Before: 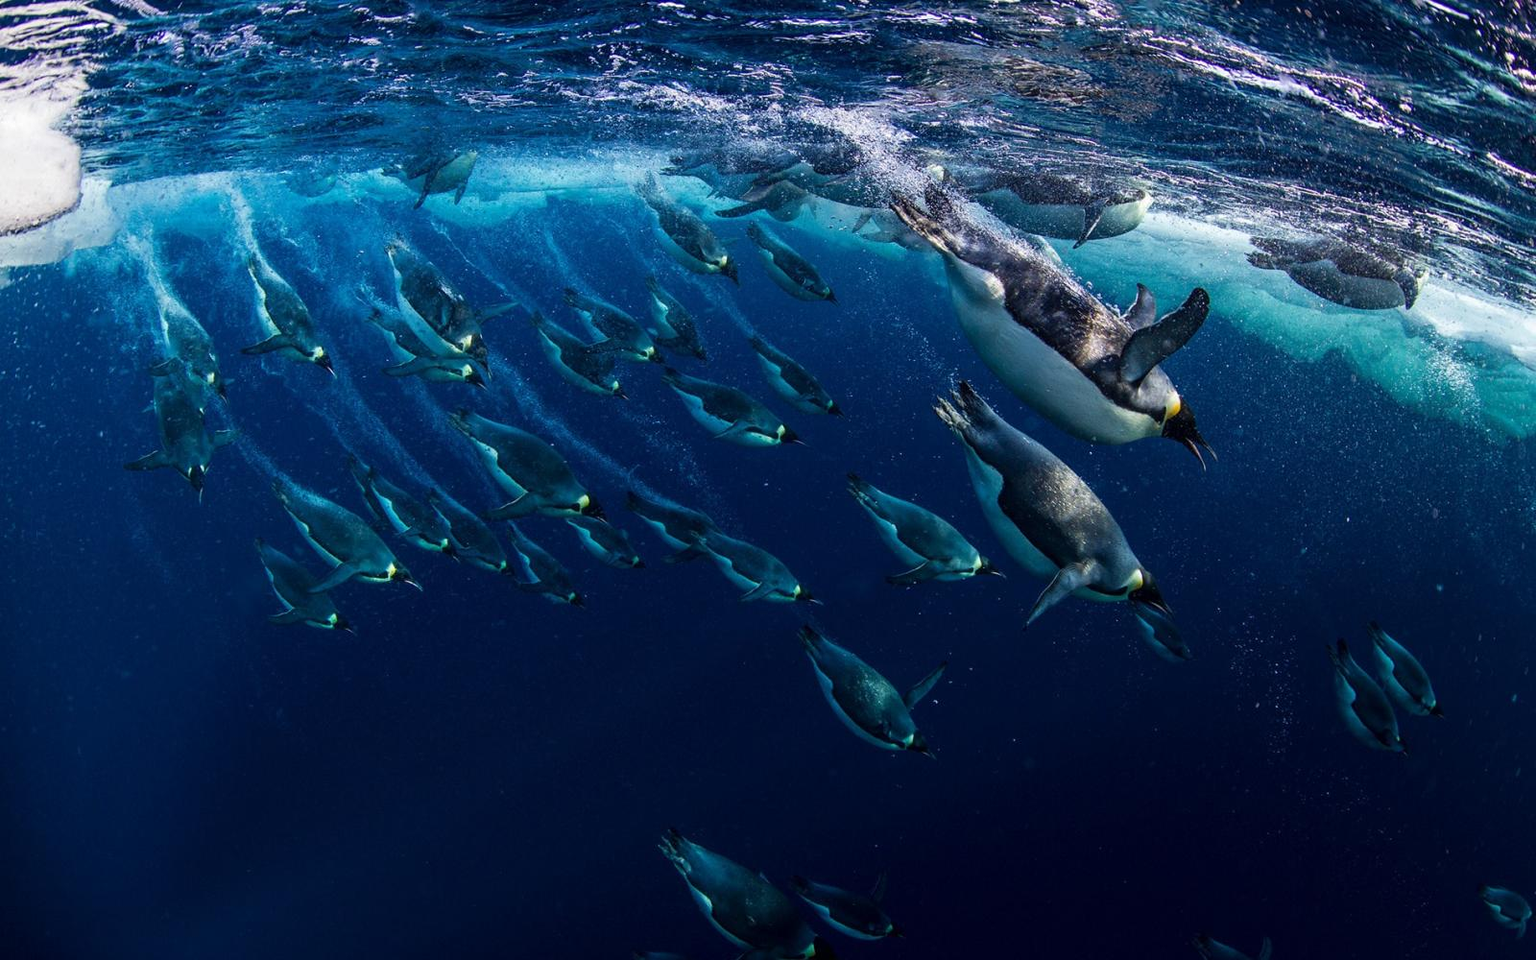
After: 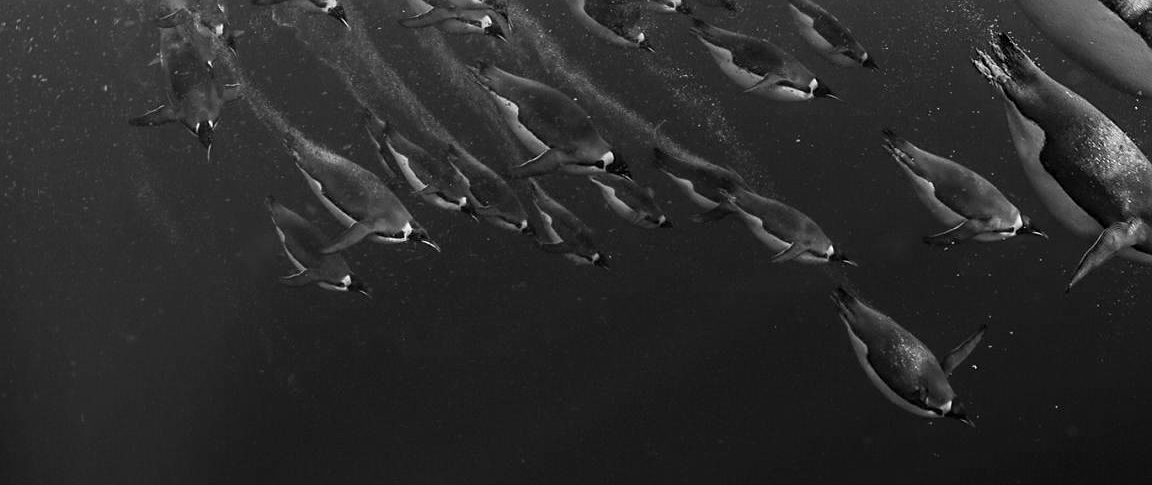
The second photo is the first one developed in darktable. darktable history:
sharpen: on, module defaults
crop: top 36.498%, right 27.964%, bottom 14.995%
contrast brightness saturation: contrast 0.07, brightness 0.08, saturation 0.18
levels: mode automatic, black 0.023%, white 99.97%, levels [0.062, 0.494, 0.925]
monochrome: a -6.99, b 35.61, size 1.4
white balance: red 0.98, blue 1.61
